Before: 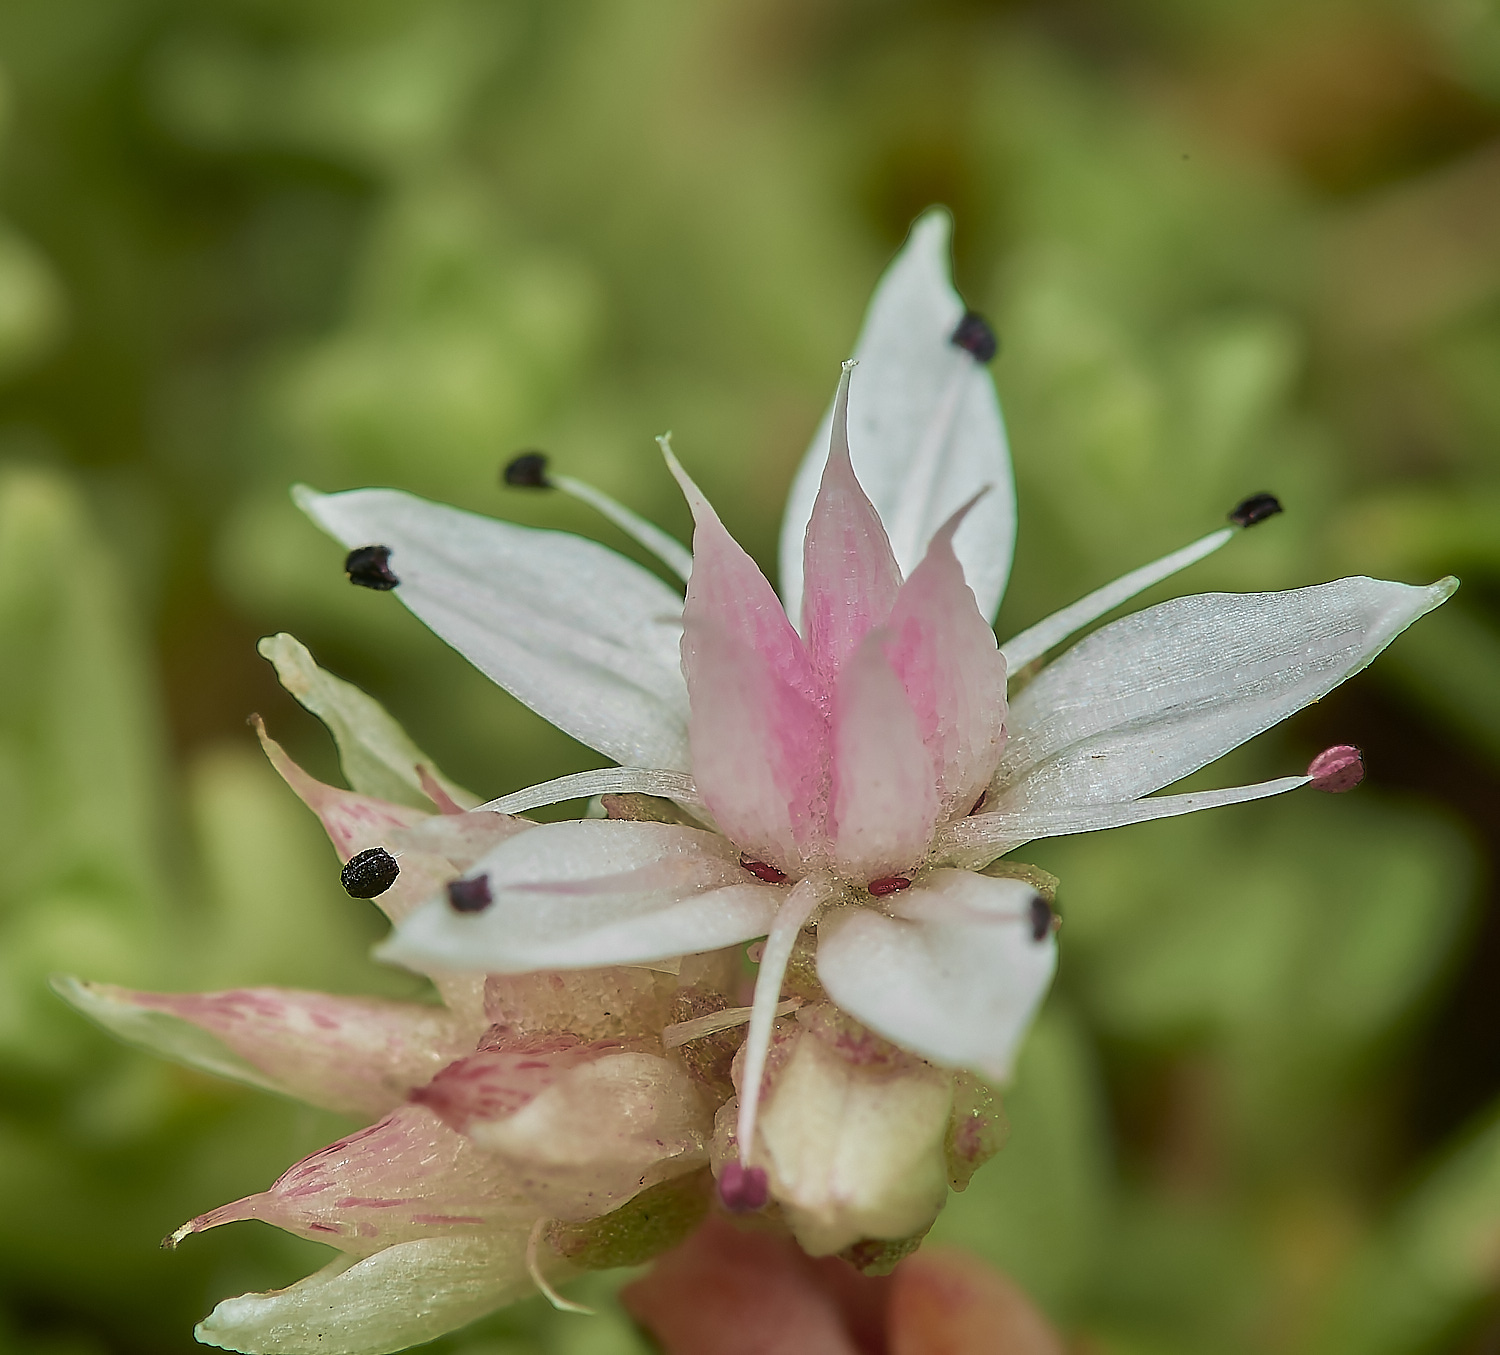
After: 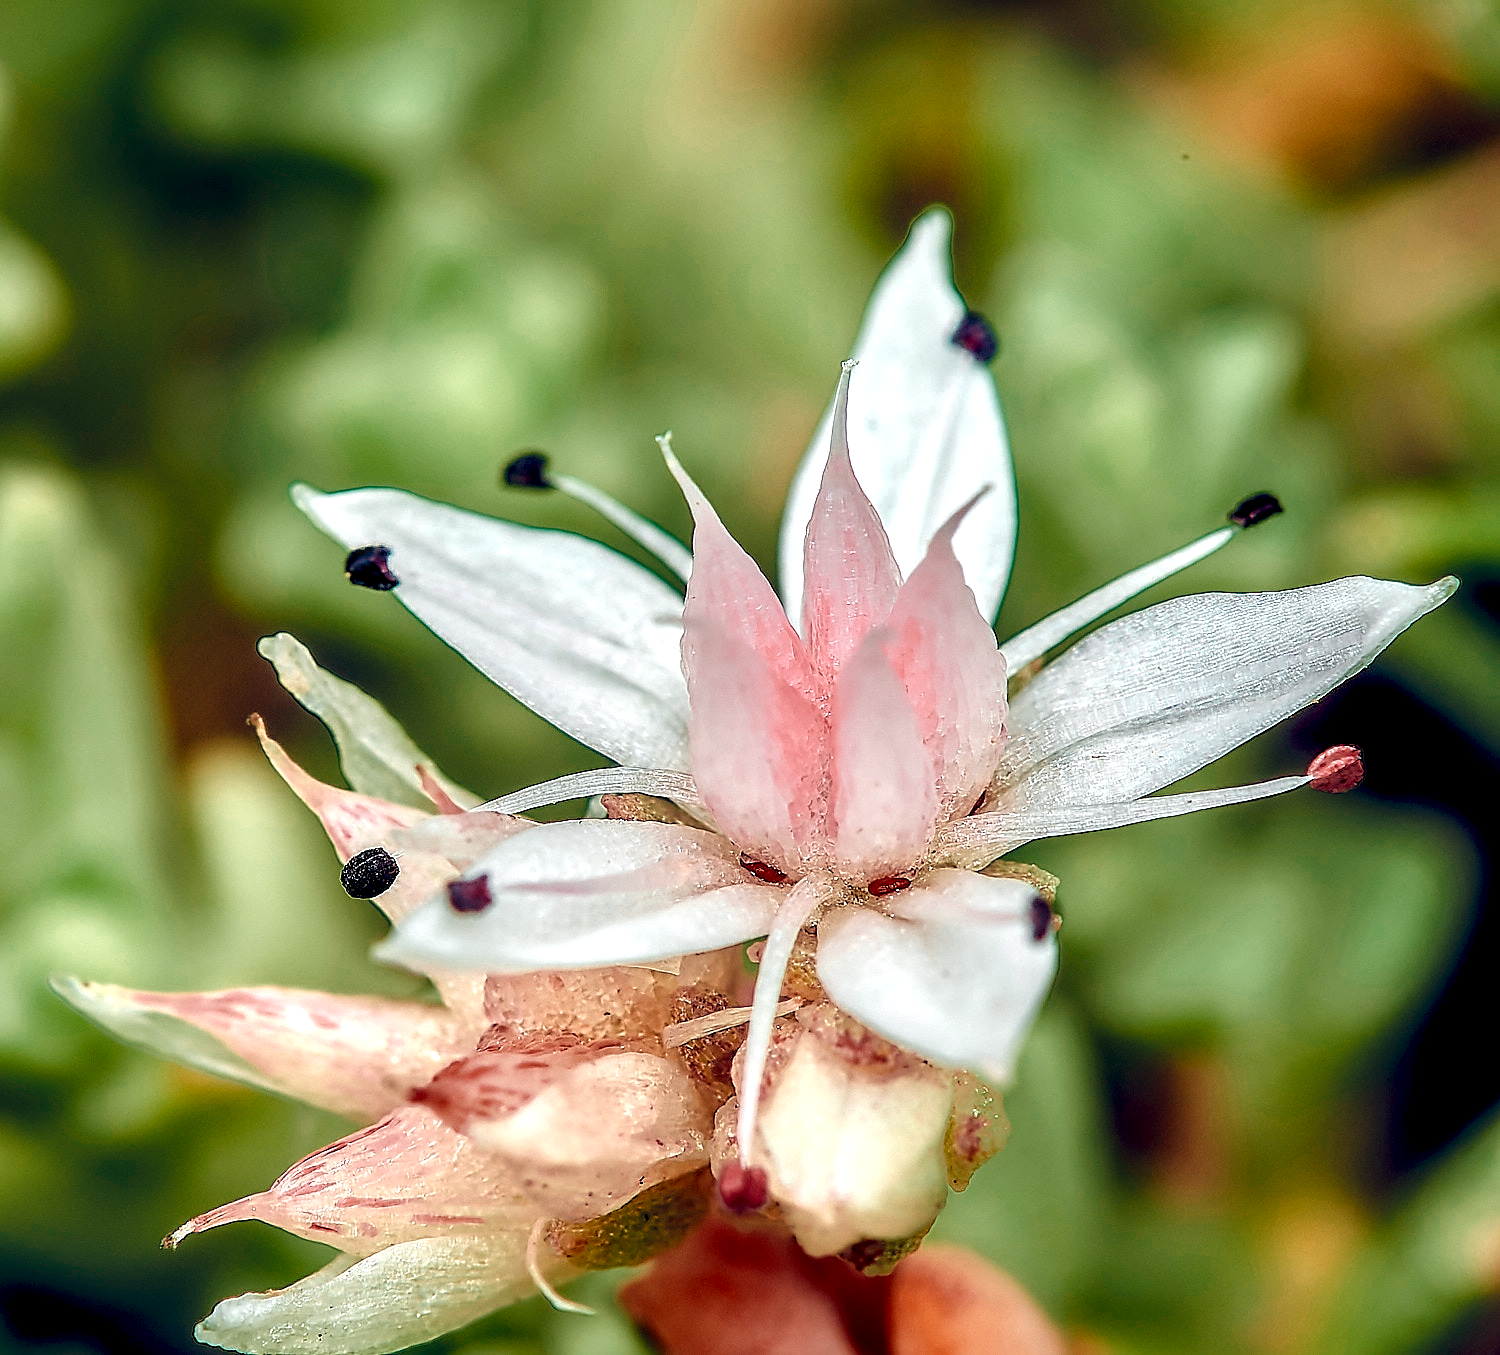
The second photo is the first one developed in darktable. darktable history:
sharpen: radius 2.481, amount 0.328
color balance rgb: shadows lift › luminance 0.483%, shadows lift › chroma 6.921%, shadows lift › hue 299.59°, global offset › luminance -0.308%, global offset › chroma 0.311%, global offset › hue 259.01°, linear chroma grading › shadows 31.553%, linear chroma grading › global chroma -2.027%, linear chroma grading › mid-tones 4.125%, perceptual saturation grading › global saturation 25.741%, perceptual saturation grading › highlights -50.305%, perceptual saturation grading › shadows 30.589%
local contrast: detail 160%
color zones: curves: ch0 [(0.018, 0.548) (0.197, 0.654) (0.425, 0.447) (0.605, 0.658) (0.732, 0.579)]; ch1 [(0.105, 0.531) (0.224, 0.531) (0.386, 0.39) (0.618, 0.456) (0.732, 0.456) (0.956, 0.421)]; ch2 [(0.039, 0.583) (0.215, 0.465) (0.399, 0.544) (0.465, 0.548) (0.614, 0.447) (0.724, 0.43) (0.882, 0.623) (0.956, 0.632)]
tone equalizer: -8 EV -0.444 EV, -7 EV -0.389 EV, -6 EV -0.32 EV, -5 EV -0.232 EV, -3 EV 0.199 EV, -2 EV 0.319 EV, -1 EV 0.368 EV, +0 EV 0.442 EV
